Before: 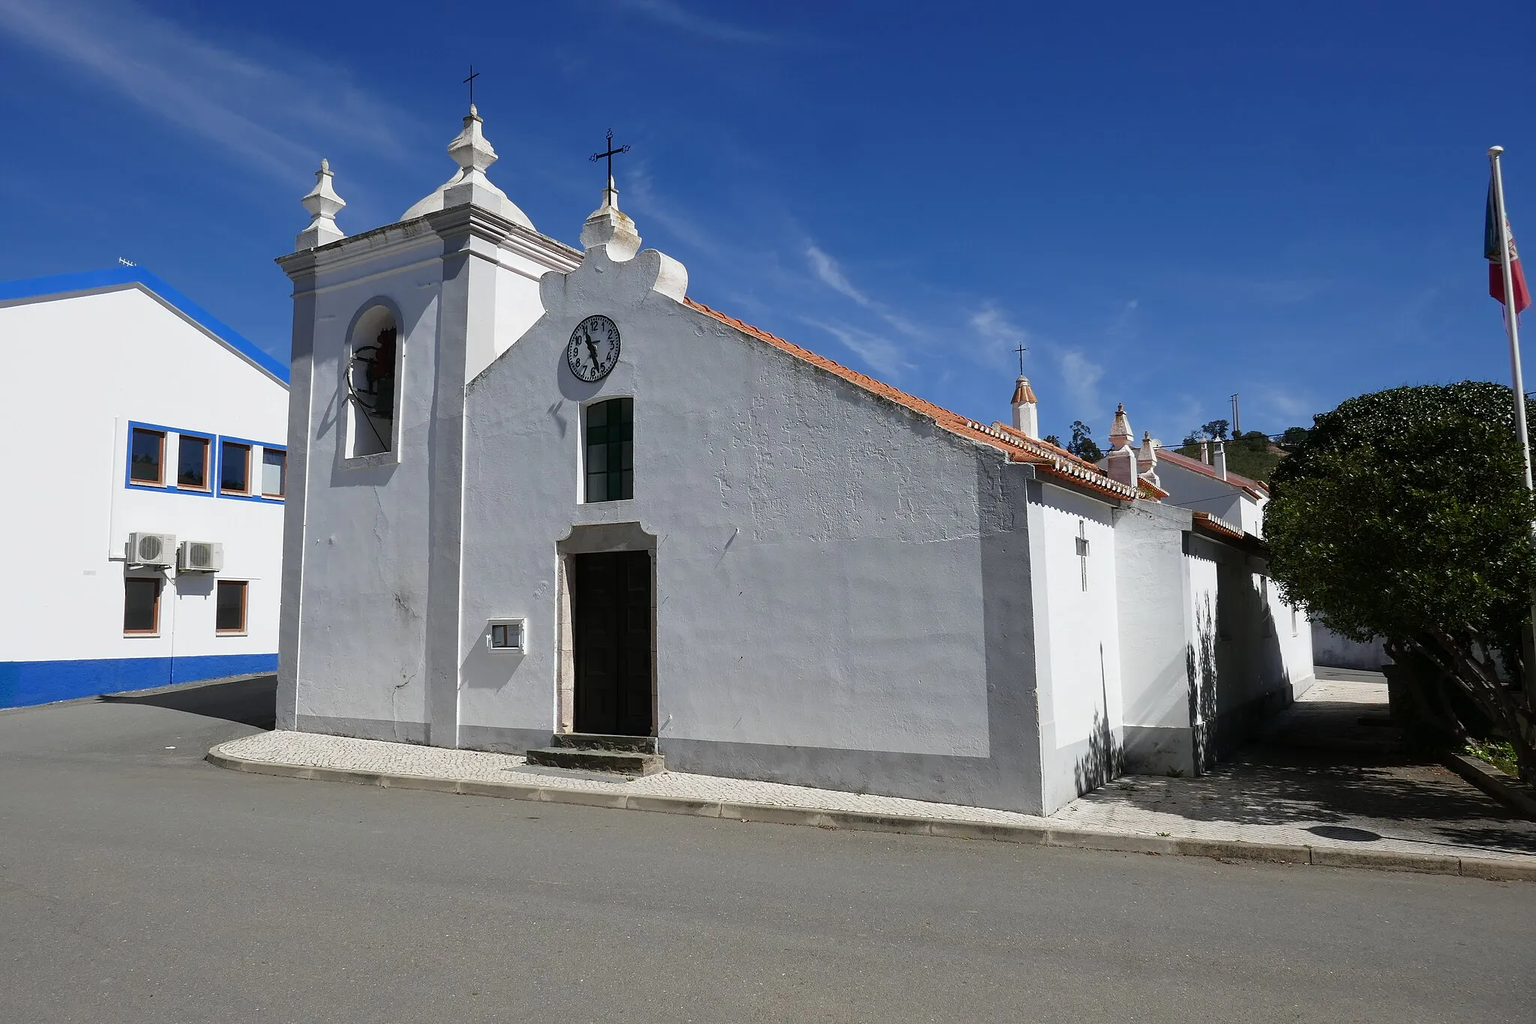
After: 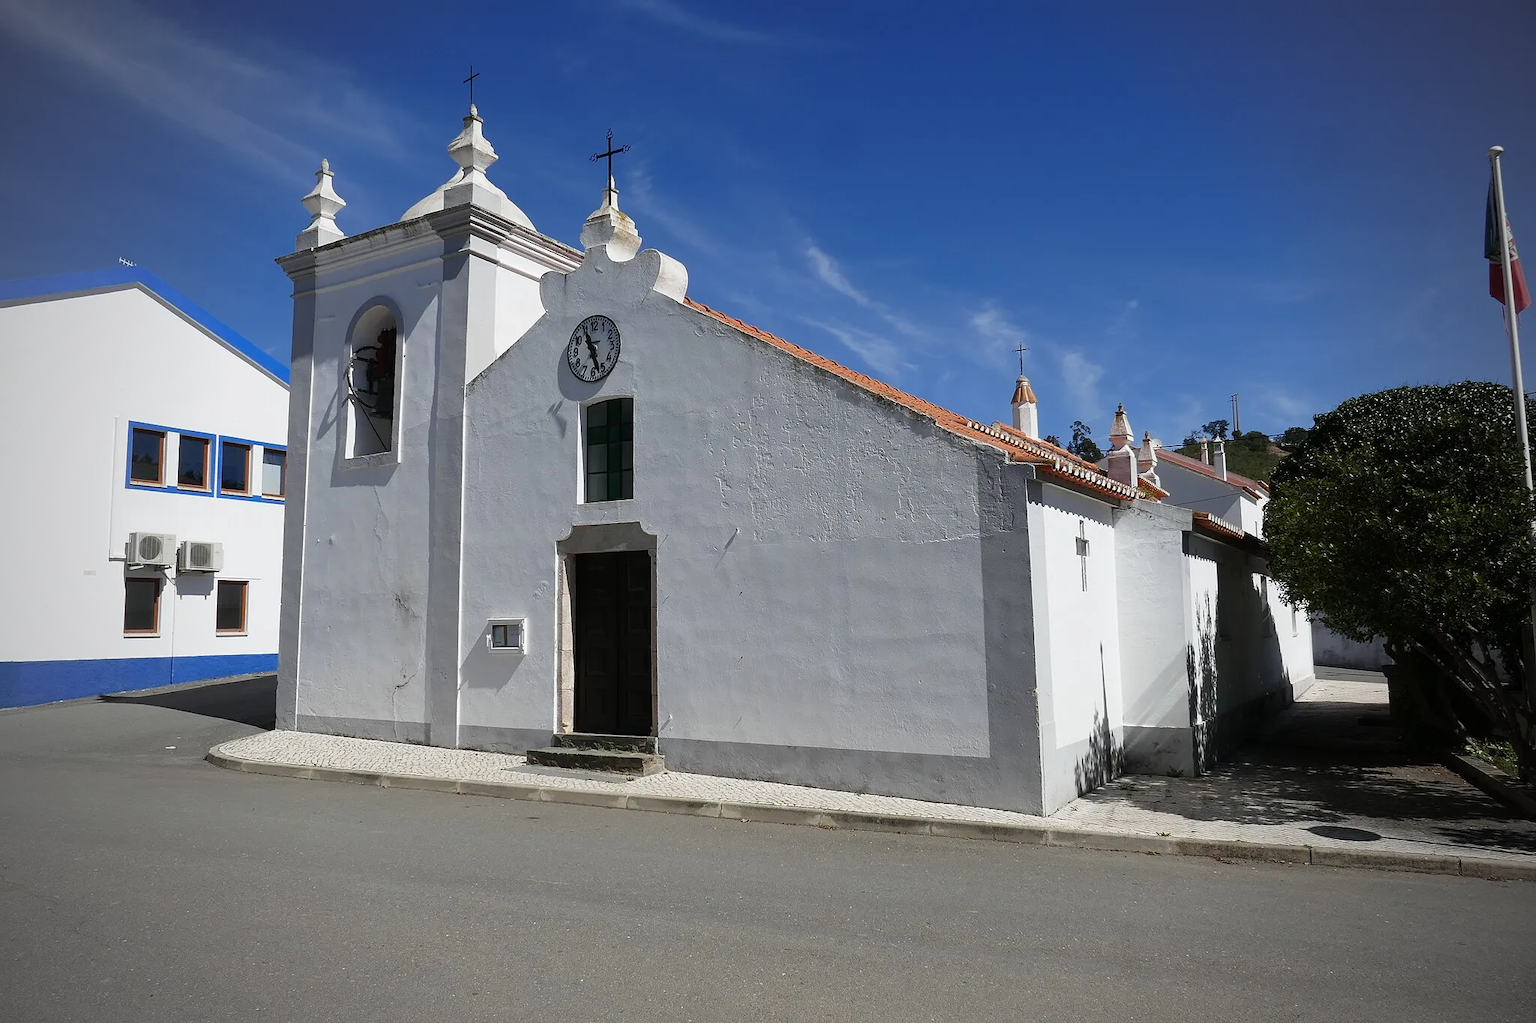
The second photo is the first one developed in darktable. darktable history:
color balance rgb: global vibrance 0.5%
vignetting: fall-off start 71.74%
